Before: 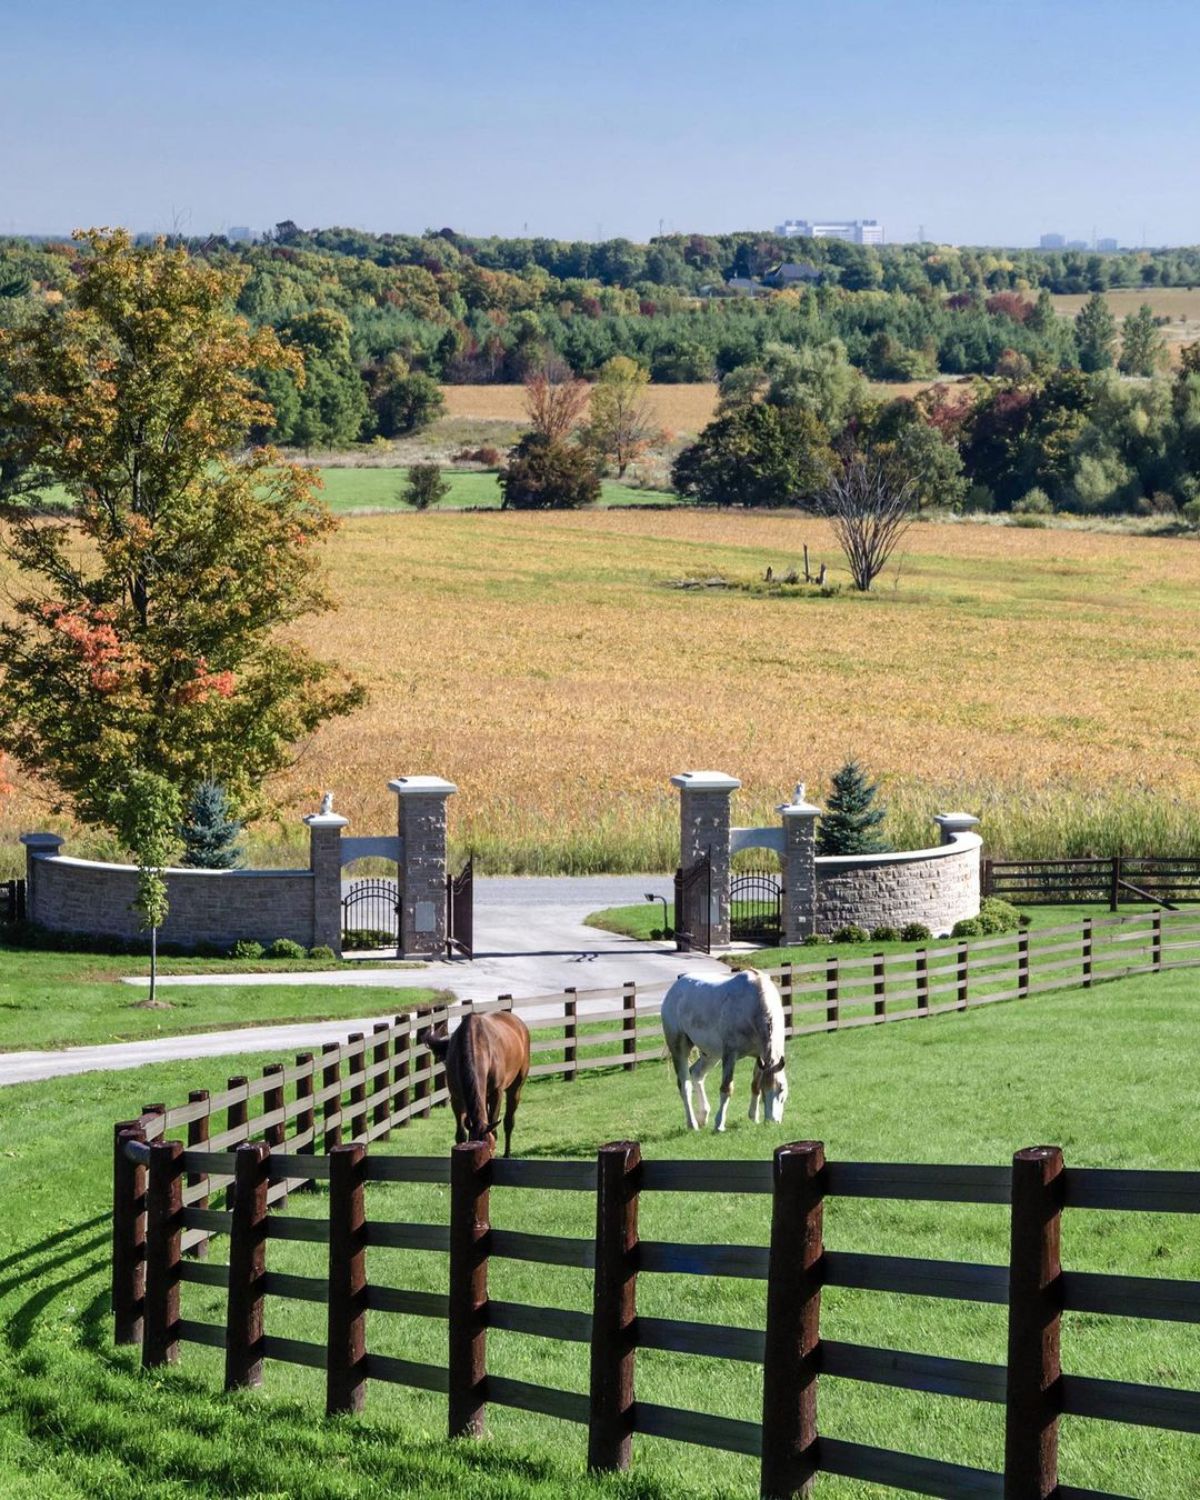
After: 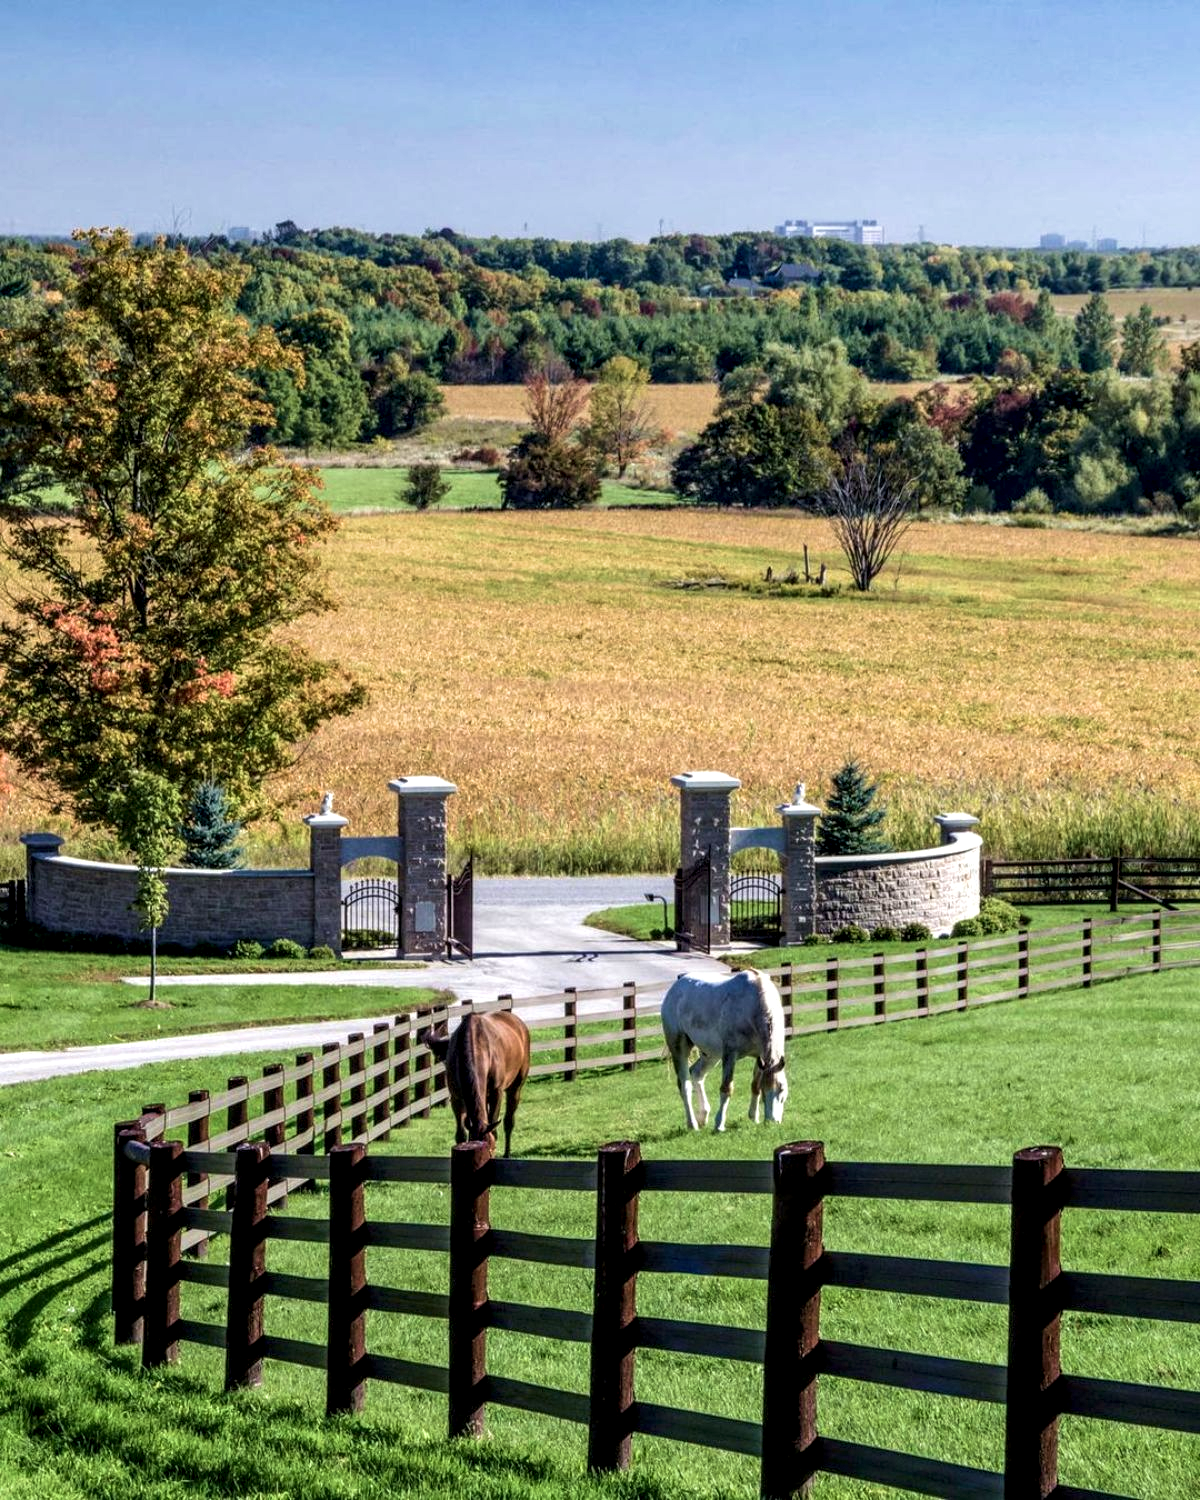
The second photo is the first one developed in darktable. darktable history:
local contrast: detail 150%
velvia: strength 30%
